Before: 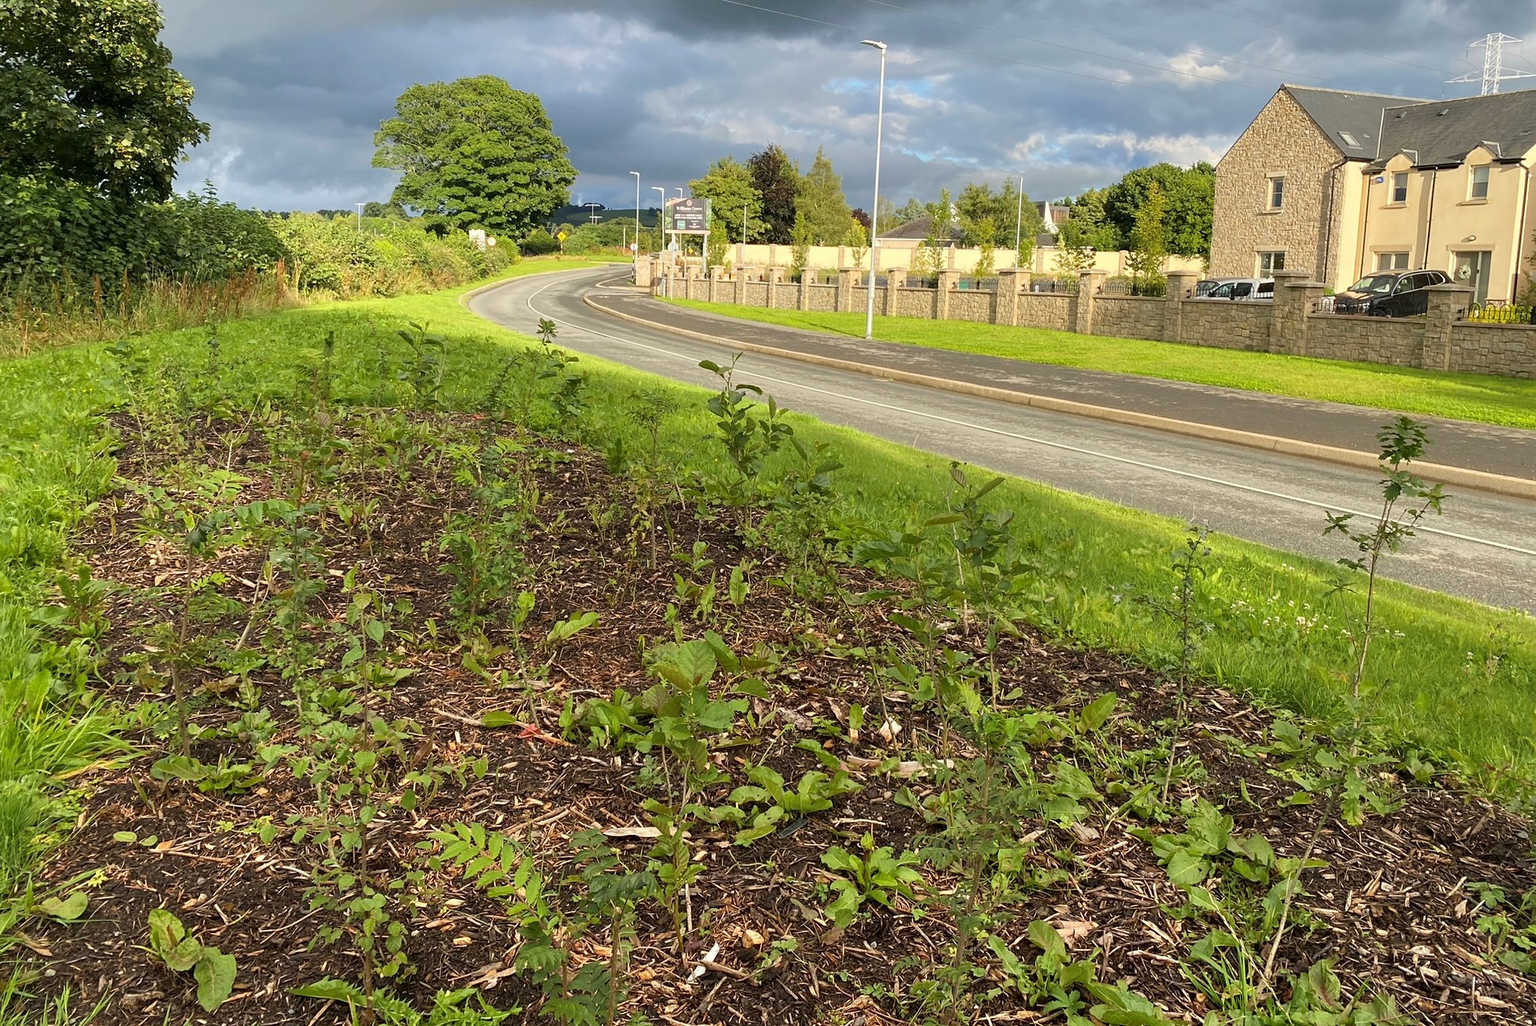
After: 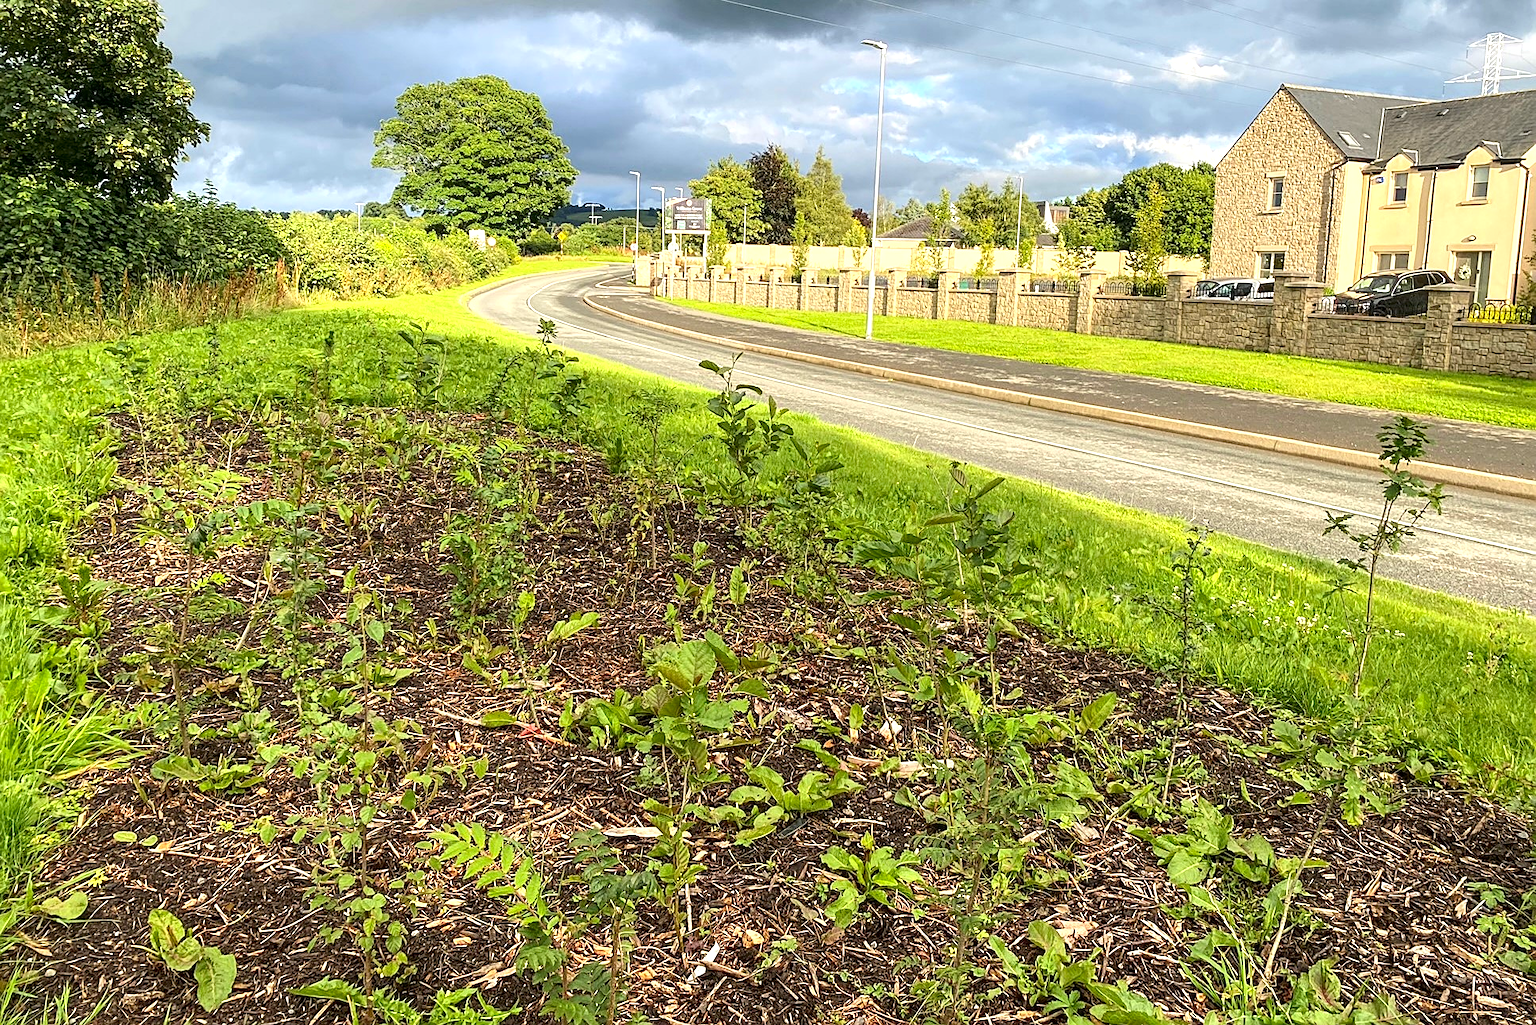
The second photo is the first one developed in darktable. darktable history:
local contrast: on, module defaults
contrast brightness saturation: contrast 0.15, brightness -0.01, saturation 0.1
exposure: exposure 0.6 EV, compensate highlight preservation false
sharpen: on, module defaults
